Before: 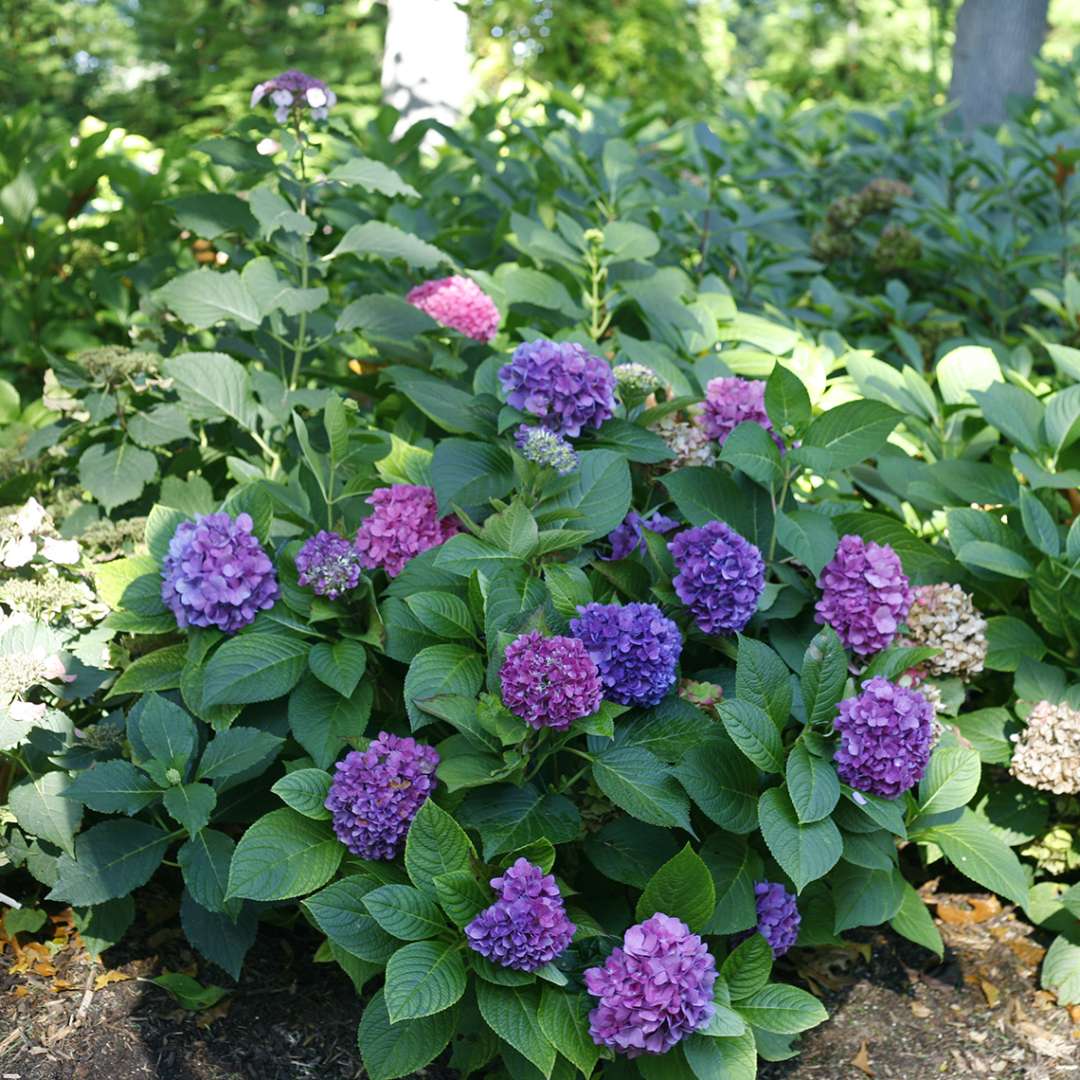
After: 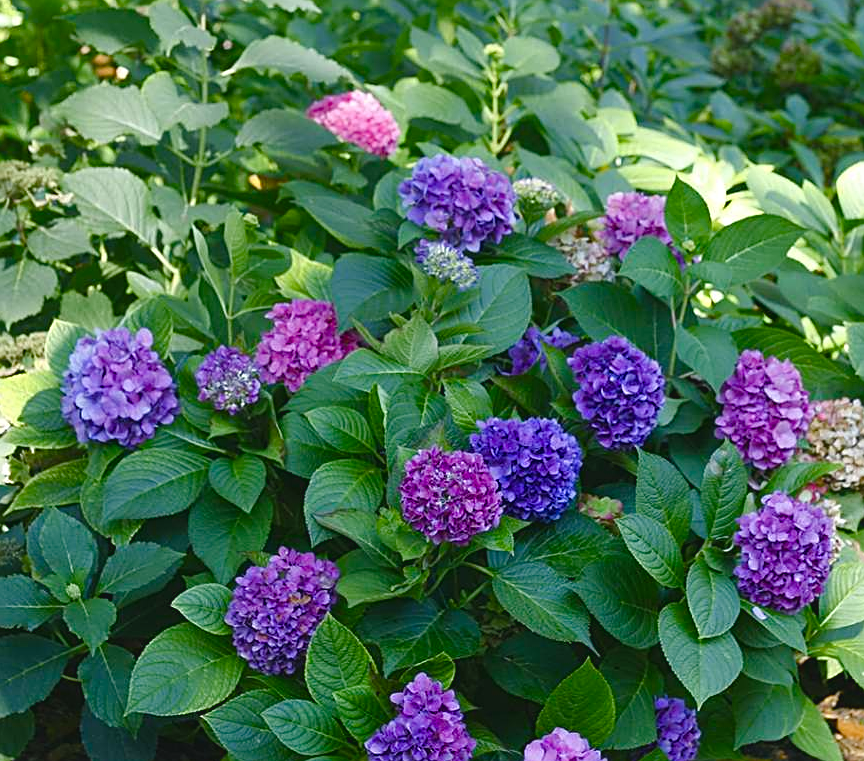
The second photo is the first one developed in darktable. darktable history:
color balance rgb: global offset › luminance 0.493%, global offset › hue 60.98°, perceptual saturation grading › global saturation 20%, perceptual saturation grading › highlights -25.556%, perceptual saturation grading › shadows 49.963%
crop: left 9.341%, top 17.186%, right 10.635%, bottom 12.326%
sharpen: amount 0.492
